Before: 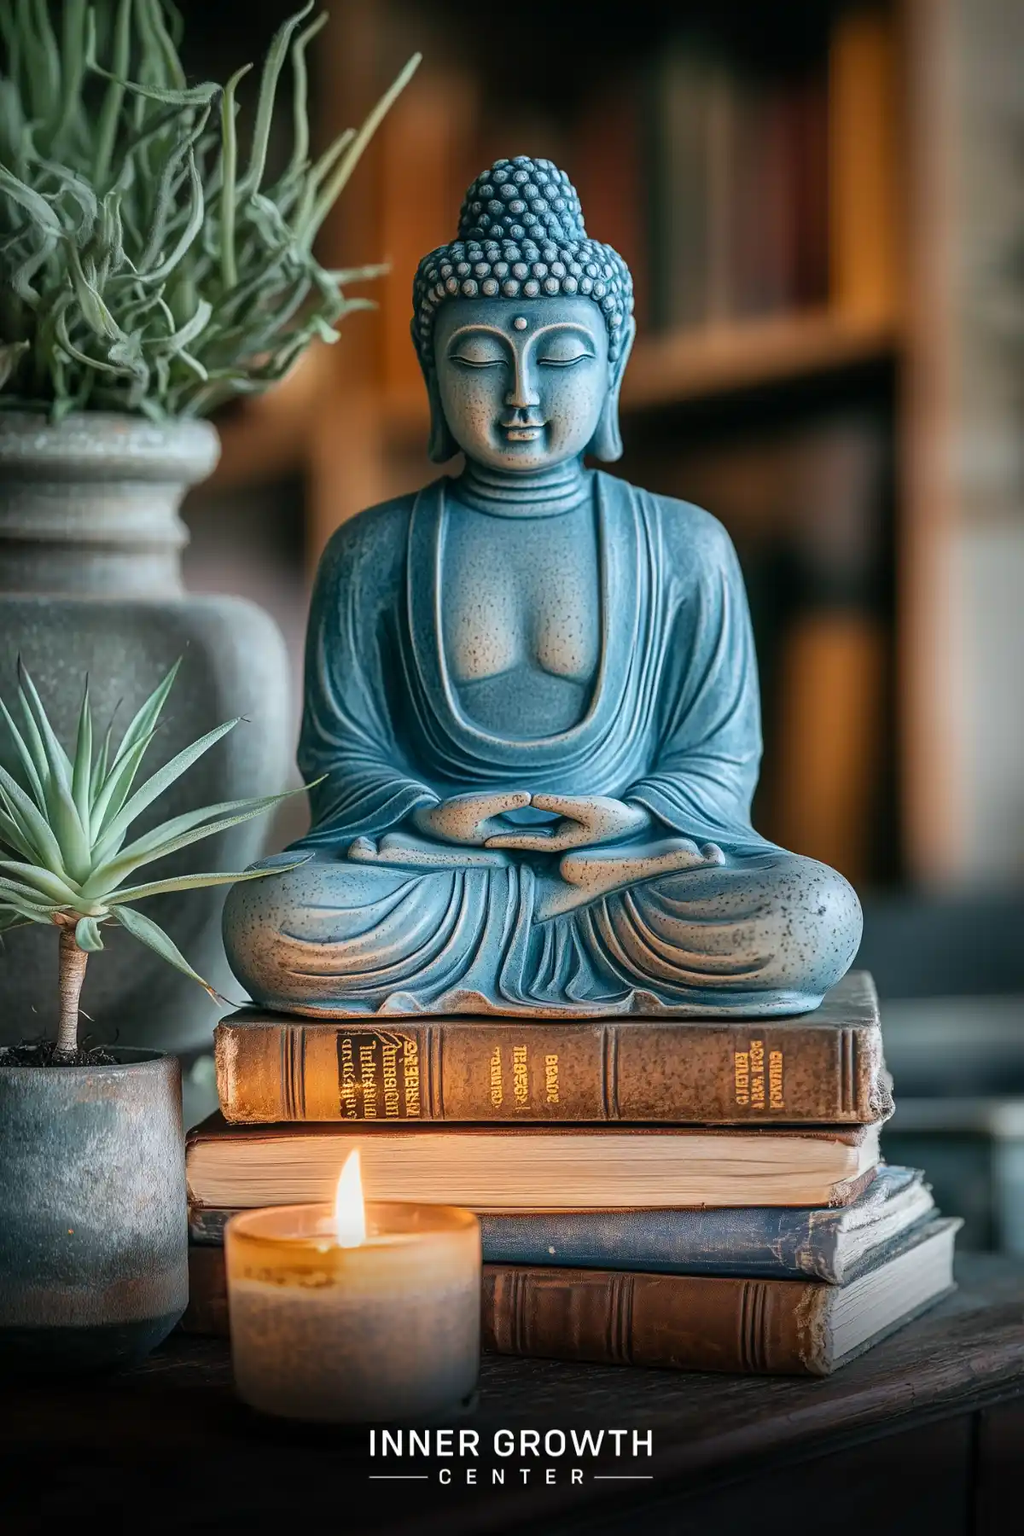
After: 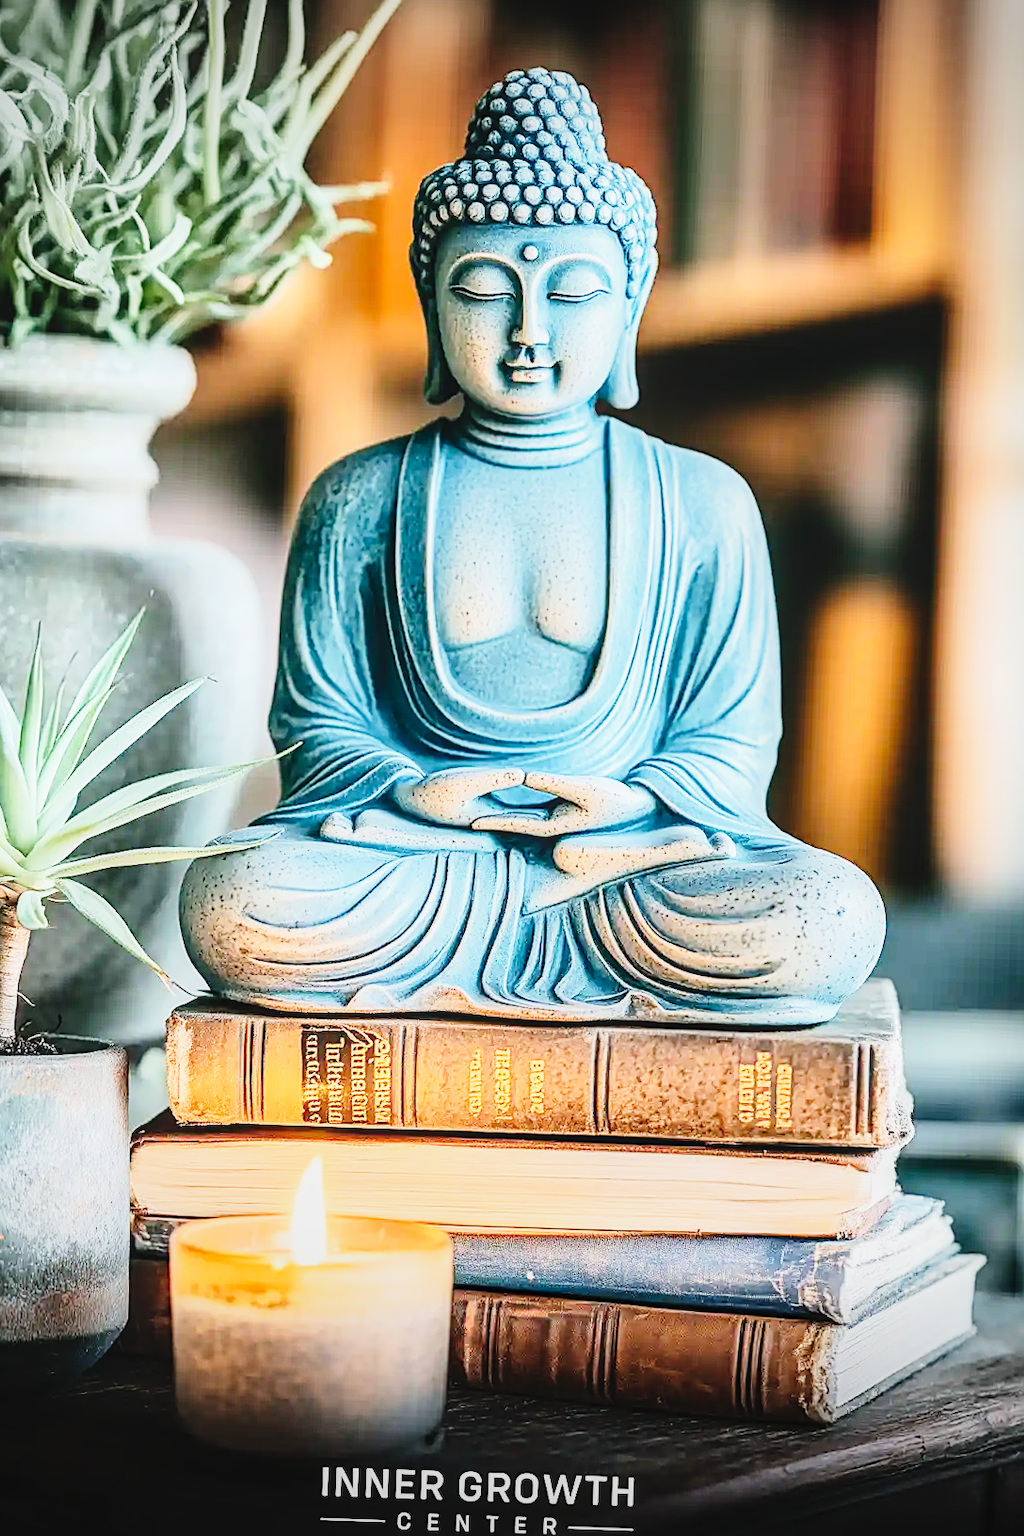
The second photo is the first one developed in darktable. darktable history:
crop and rotate: angle -1.95°, left 3.123%, top 3.988%, right 1.474%, bottom 0.729%
base curve: curves: ch0 [(0, 0) (0.008, 0.007) (0.022, 0.029) (0.048, 0.089) (0.092, 0.197) (0.191, 0.399) (0.275, 0.534) (0.357, 0.65) (0.477, 0.78) (0.542, 0.833) (0.799, 0.973) (1, 1)], preserve colors none
color correction: highlights b* -0.01
local contrast: detail 109%
tone equalizer: -7 EV 0.164 EV, -6 EV 0.577 EV, -5 EV 1.12 EV, -4 EV 1.31 EV, -3 EV 1.18 EV, -2 EV 0.6 EV, -1 EV 0.167 EV, edges refinement/feathering 500, mask exposure compensation -1.57 EV, preserve details no
sharpen: on, module defaults
vignetting: fall-off start 89.51%, fall-off radius 43.74%, brightness -0.295, center (-0.014, 0), width/height ratio 1.156
exposure: compensate highlight preservation false
